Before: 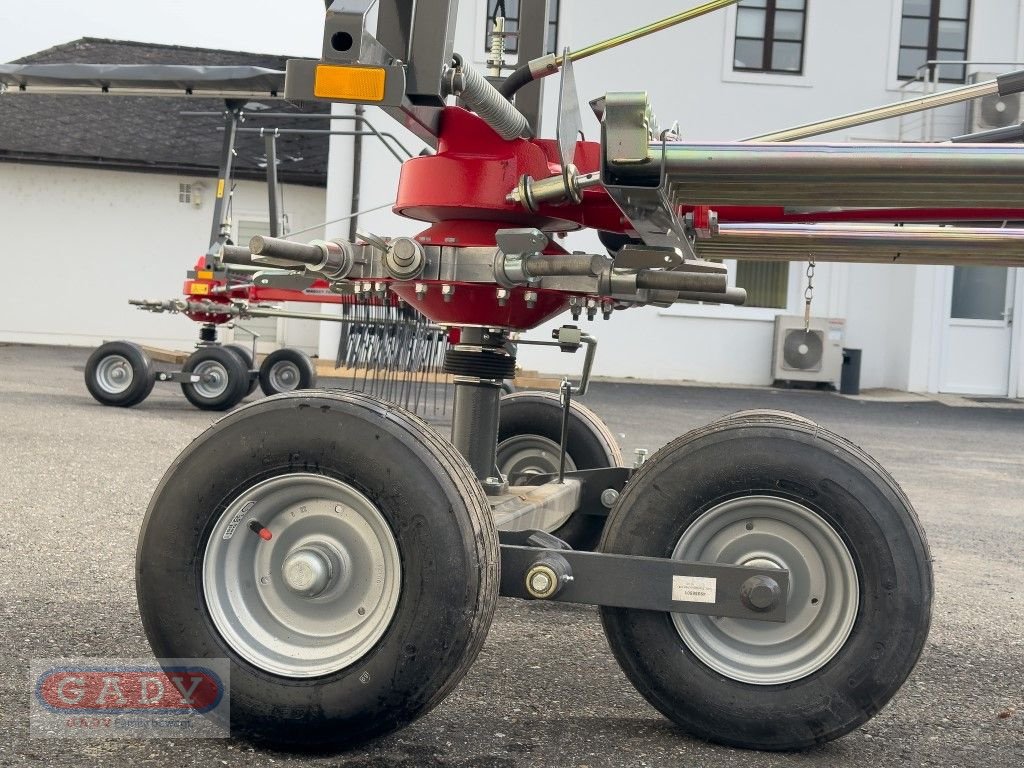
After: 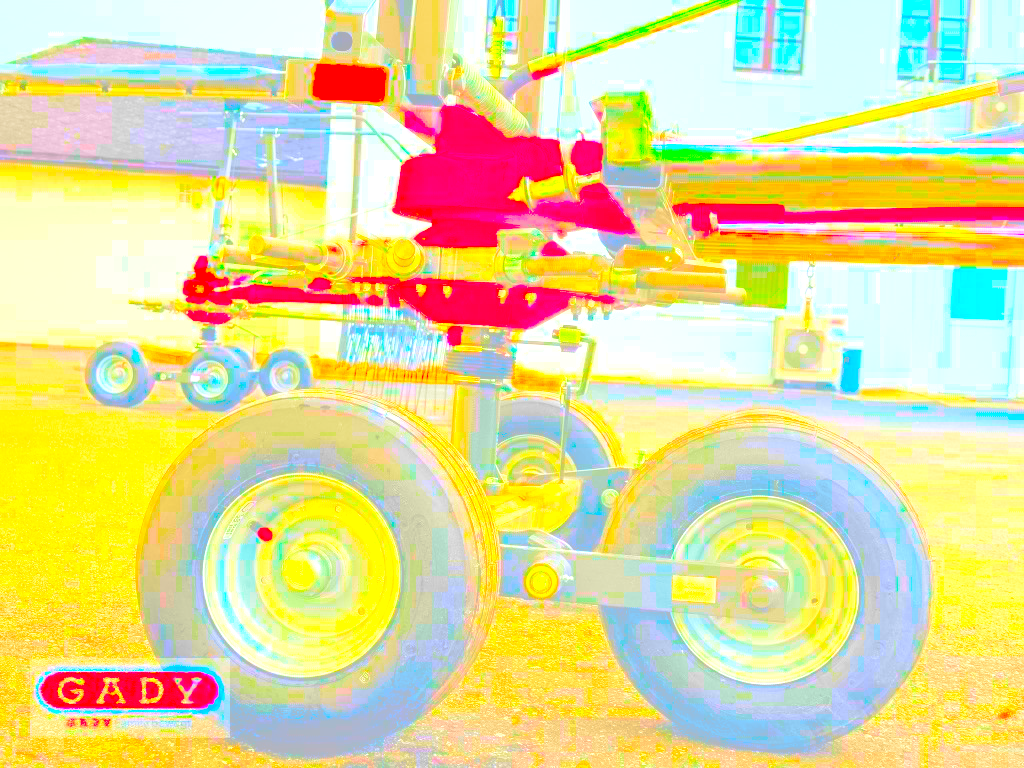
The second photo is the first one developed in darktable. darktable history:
filmic rgb: black relative exposure -7.12 EV, white relative exposure 5.39 EV, hardness 3.03
local contrast: highlights 1%, shadows 7%, detail 181%
exposure: black level correction -0.007, exposure 0.071 EV, compensate exposure bias true, compensate highlight preservation false
shadows and highlights: shadows 24.7, highlights -76.77, highlights color adjustment 79.31%, soften with gaussian
velvia: on, module defaults
contrast brightness saturation: contrast -0.982, brightness -0.178, saturation 0.735
contrast equalizer: octaves 7, y [[0.524, 0.538, 0.547, 0.548, 0.538, 0.524], [0.5 ×6], [0.5 ×6], [0 ×6], [0 ×6]], mix 0.141
levels: mode automatic, levels [0, 0.498, 0.996]
